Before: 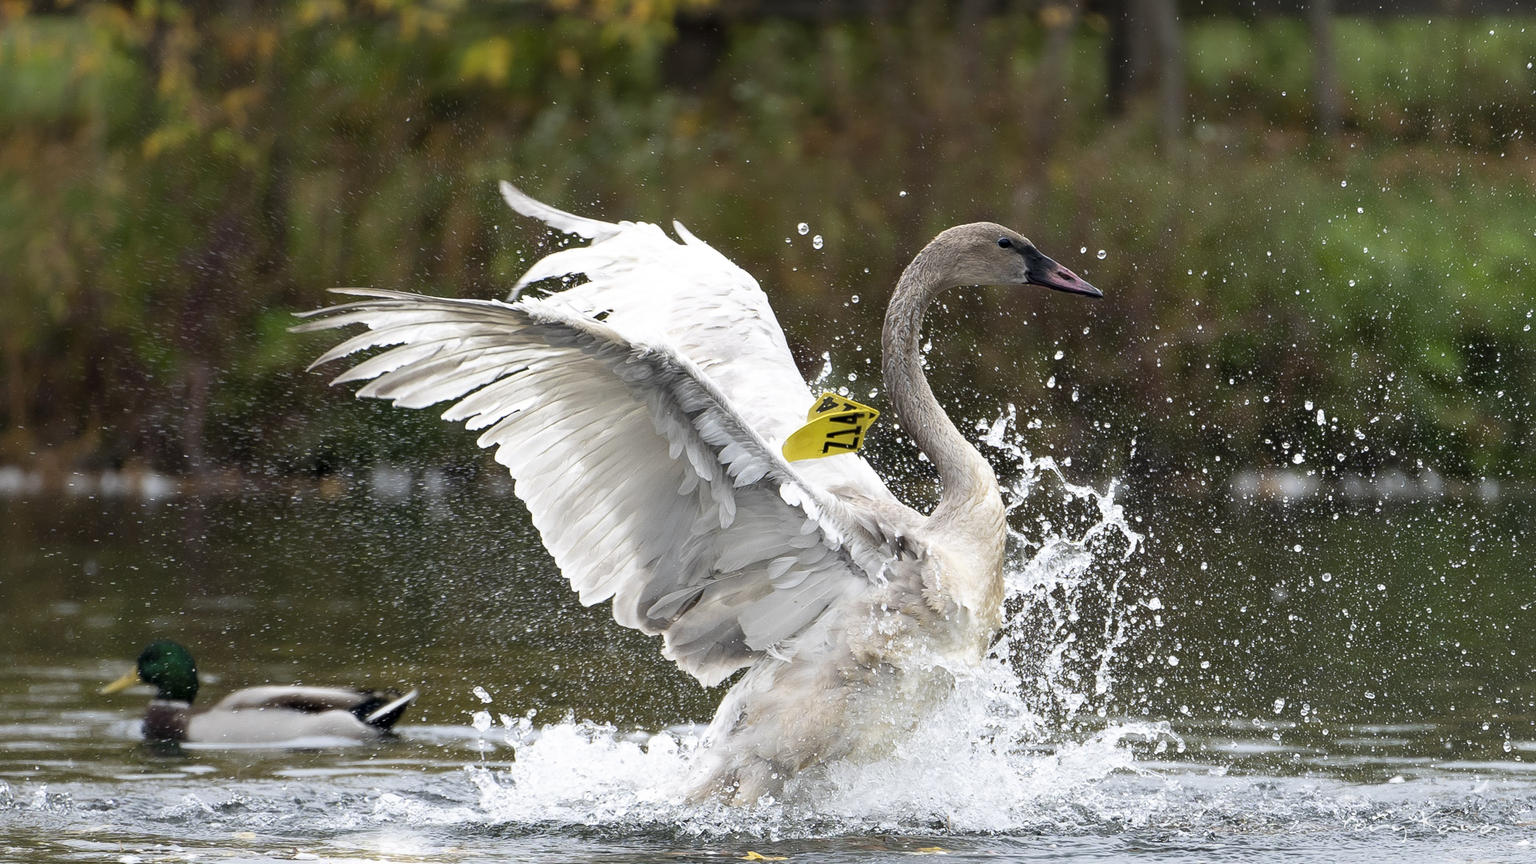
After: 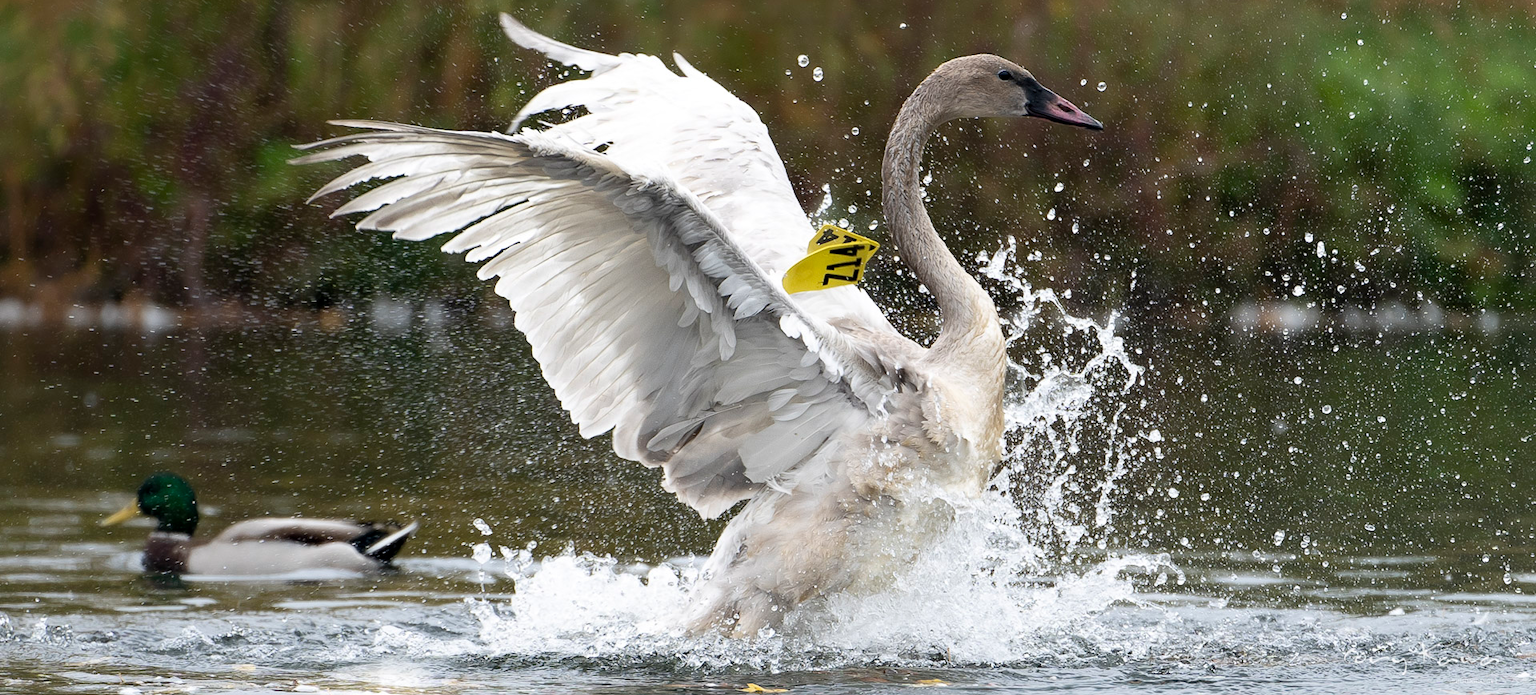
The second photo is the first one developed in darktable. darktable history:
crop and rotate: top 19.471%
